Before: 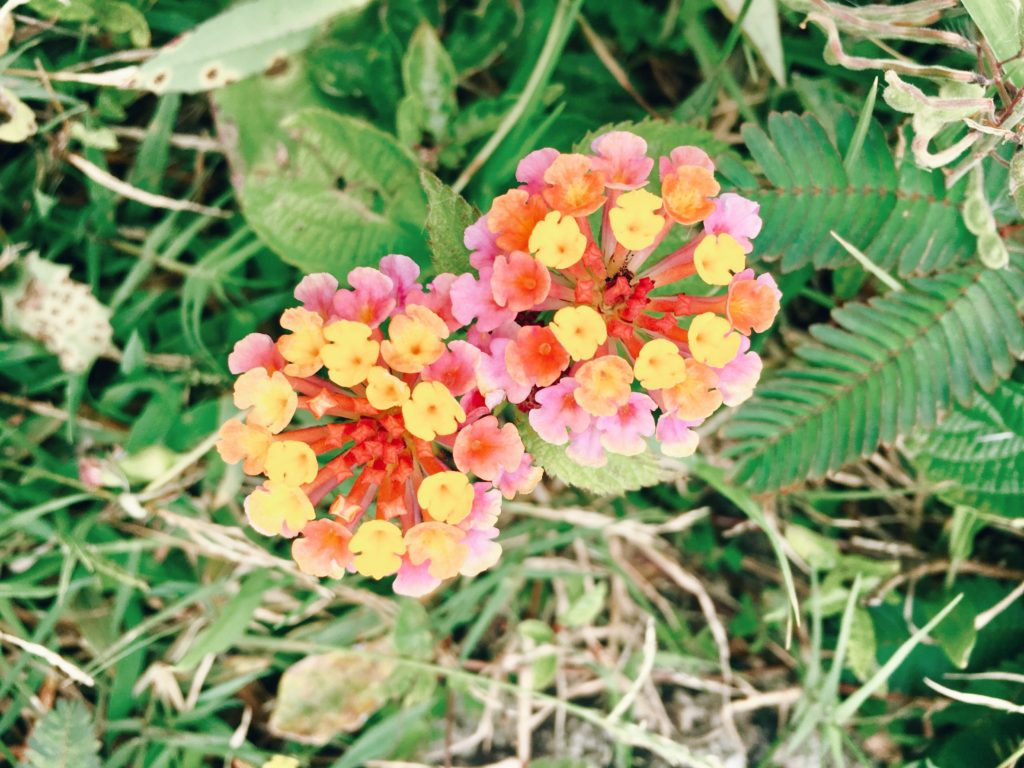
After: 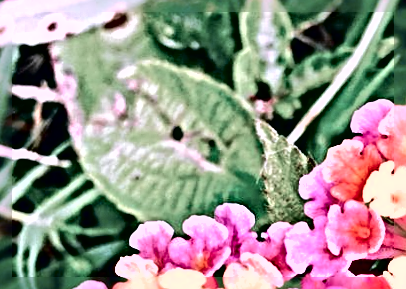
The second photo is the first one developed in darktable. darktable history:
crop: left 15.452%, top 5.459%, right 43.956%, bottom 56.62%
shadows and highlights: low approximation 0.01, soften with gaussian
rotate and perspective: rotation 0.226°, lens shift (vertical) -0.042, crop left 0.023, crop right 0.982, crop top 0.006, crop bottom 0.994
tone equalizer: -8 EV -0.417 EV, -7 EV -0.389 EV, -6 EV -0.333 EV, -5 EV -0.222 EV, -3 EV 0.222 EV, -2 EV 0.333 EV, -1 EV 0.389 EV, +0 EV 0.417 EV, edges refinement/feathering 500, mask exposure compensation -1.57 EV, preserve details no
tone curve: curves: ch0 [(0.003, 0) (0.066, 0.017) (0.163, 0.09) (0.264, 0.238) (0.395, 0.421) (0.517, 0.56) (0.688, 0.743) (0.791, 0.814) (1, 1)]; ch1 [(0, 0) (0.164, 0.115) (0.337, 0.332) (0.39, 0.398) (0.464, 0.461) (0.501, 0.5) (0.507, 0.503) (0.534, 0.537) (0.577, 0.59) (0.652, 0.681) (0.733, 0.749) (0.811, 0.796) (1, 1)]; ch2 [(0, 0) (0.337, 0.382) (0.464, 0.476) (0.501, 0.502) (0.527, 0.54) (0.551, 0.565) (0.6, 0.59) (0.687, 0.675) (1, 1)], color space Lab, independent channels, preserve colors none
color calibration: output R [1.107, -0.012, -0.003, 0], output B [0, 0, 1.308, 0], illuminant custom, x 0.389, y 0.387, temperature 3838.64 K
sharpen: radius 6.3, amount 1.8, threshold 0
